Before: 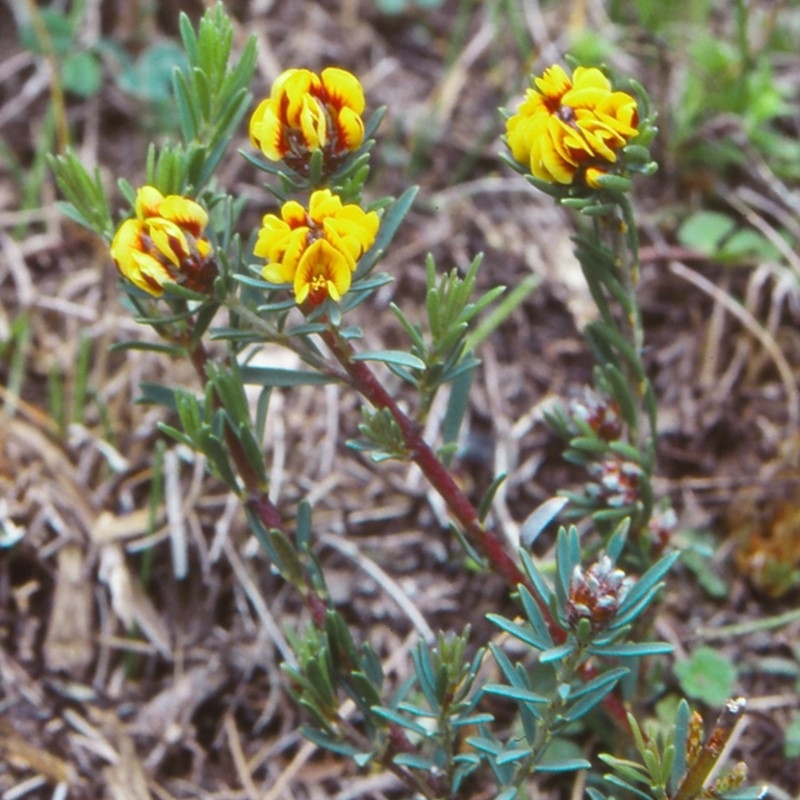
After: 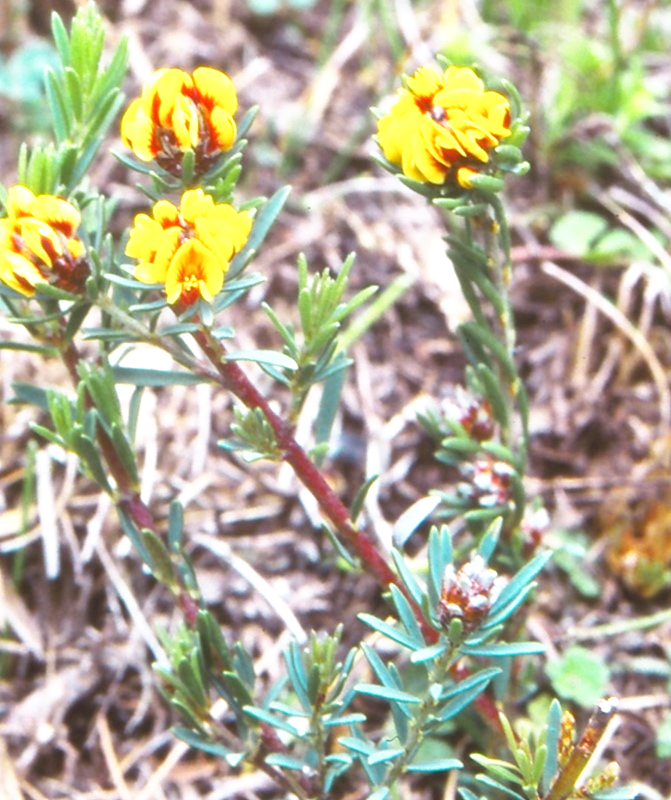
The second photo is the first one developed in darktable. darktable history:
exposure: black level correction -0.001, exposure 0.907 EV, compensate highlight preservation false
contrast equalizer: octaves 7, y [[0.5 ×6], [0.5 ×6], [0.5, 0.5, 0.501, 0.545, 0.707, 0.863], [0 ×6], [0 ×6]], mix 0.351
base curve: curves: ch0 [(0, 0) (0.688, 0.865) (1, 1)], preserve colors none
crop: left 16.085%
